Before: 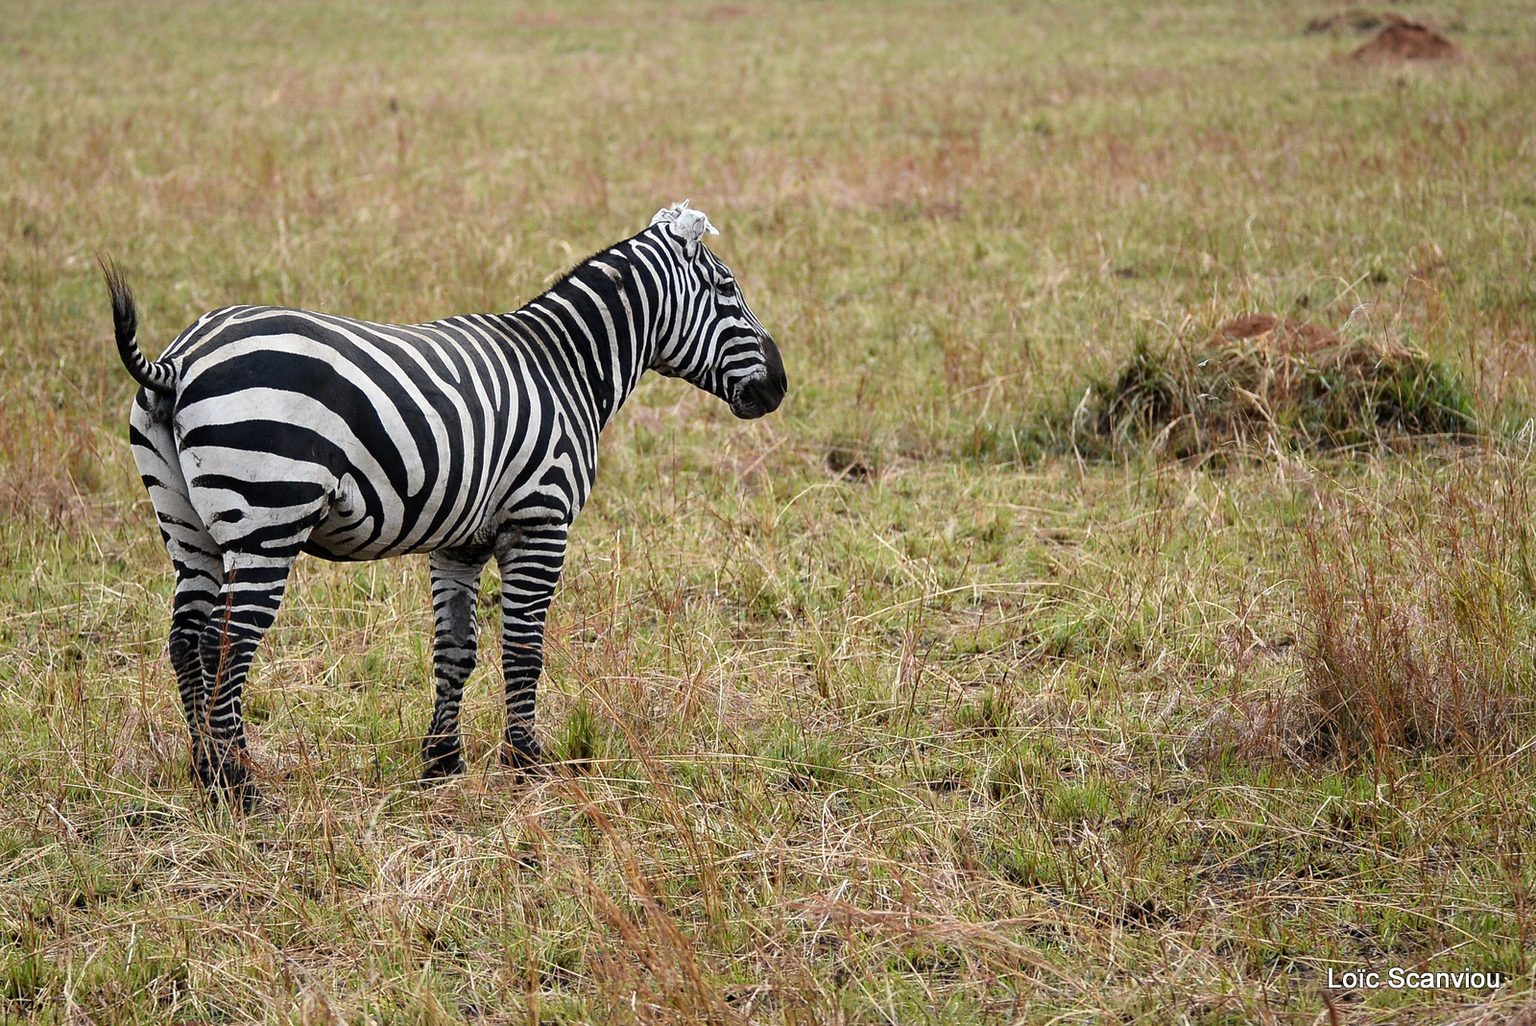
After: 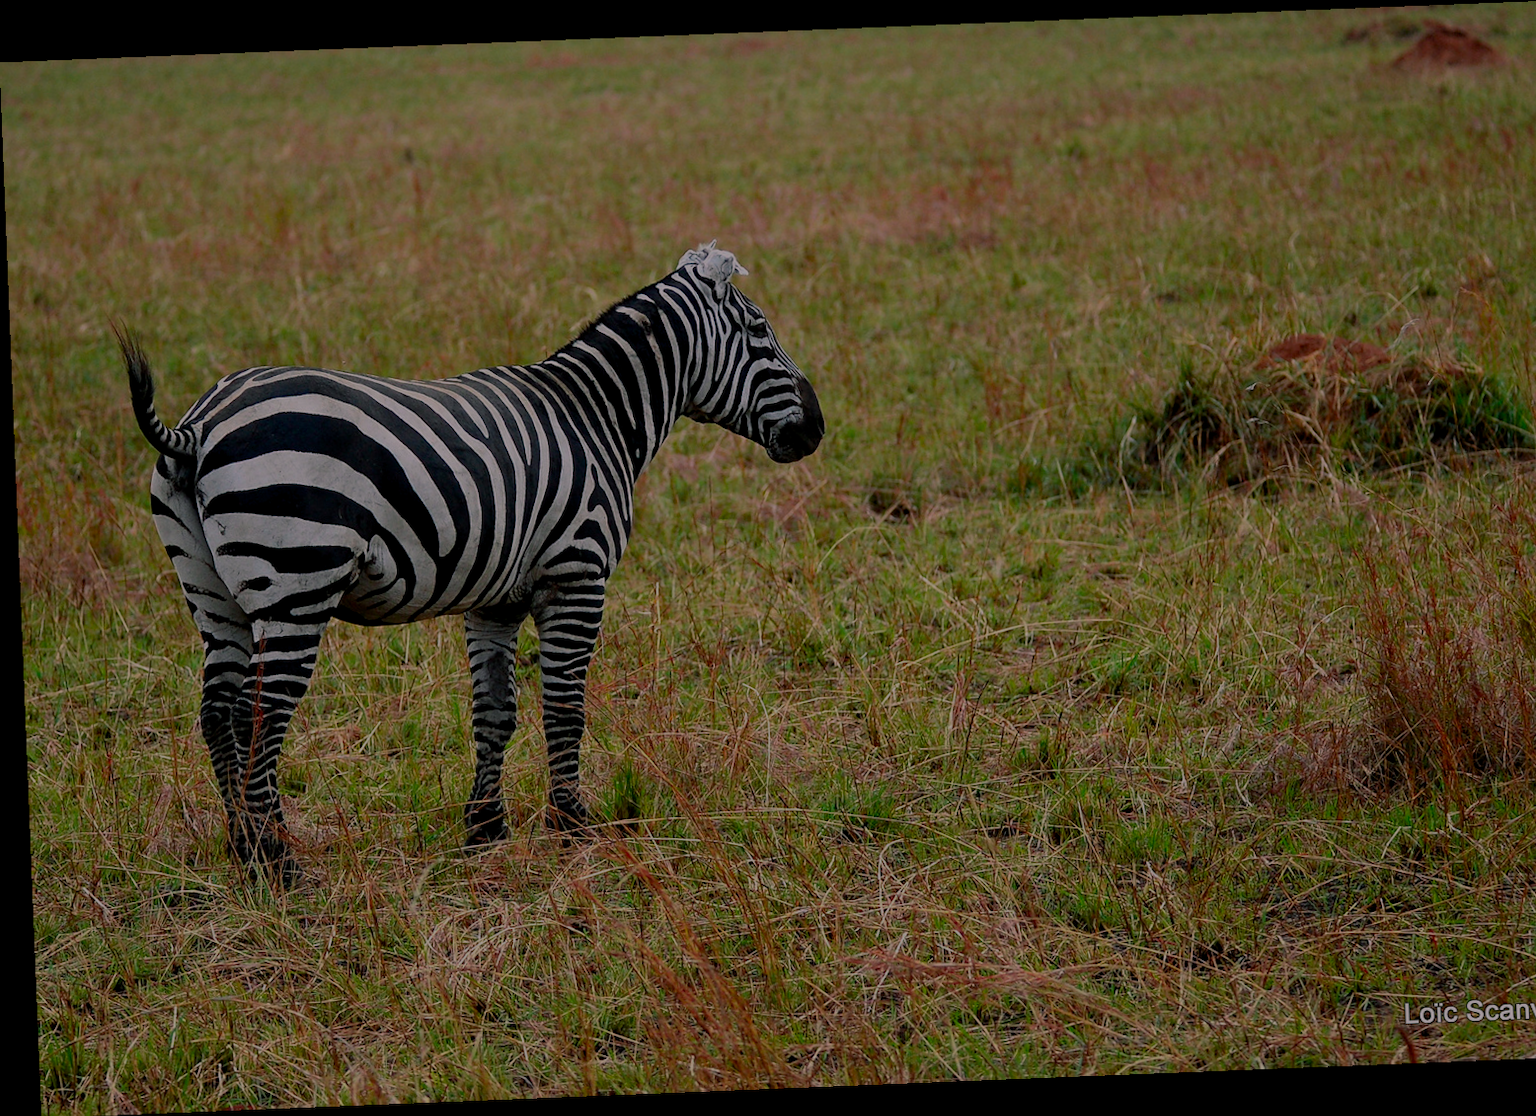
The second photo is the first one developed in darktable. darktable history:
crop and rotate: right 5.167%
rotate and perspective: rotation -2.29°, automatic cropping off
exposure: black level correction 0, exposure 0.7 EV, compensate exposure bias true, compensate highlight preservation false
color balance rgb: shadows lift › chroma 2%, shadows lift › hue 217.2°, power › chroma 0.25%, power › hue 60°, highlights gain › chroma 1.5%, highlights gain › hue 309.6°, global offset › luminance -0.25%, perceptual saturation grading › global saturation 15%, global vibrance 15%
color contrast: green-magenta contrast 1.73, blue-yellow contrast 1.15
